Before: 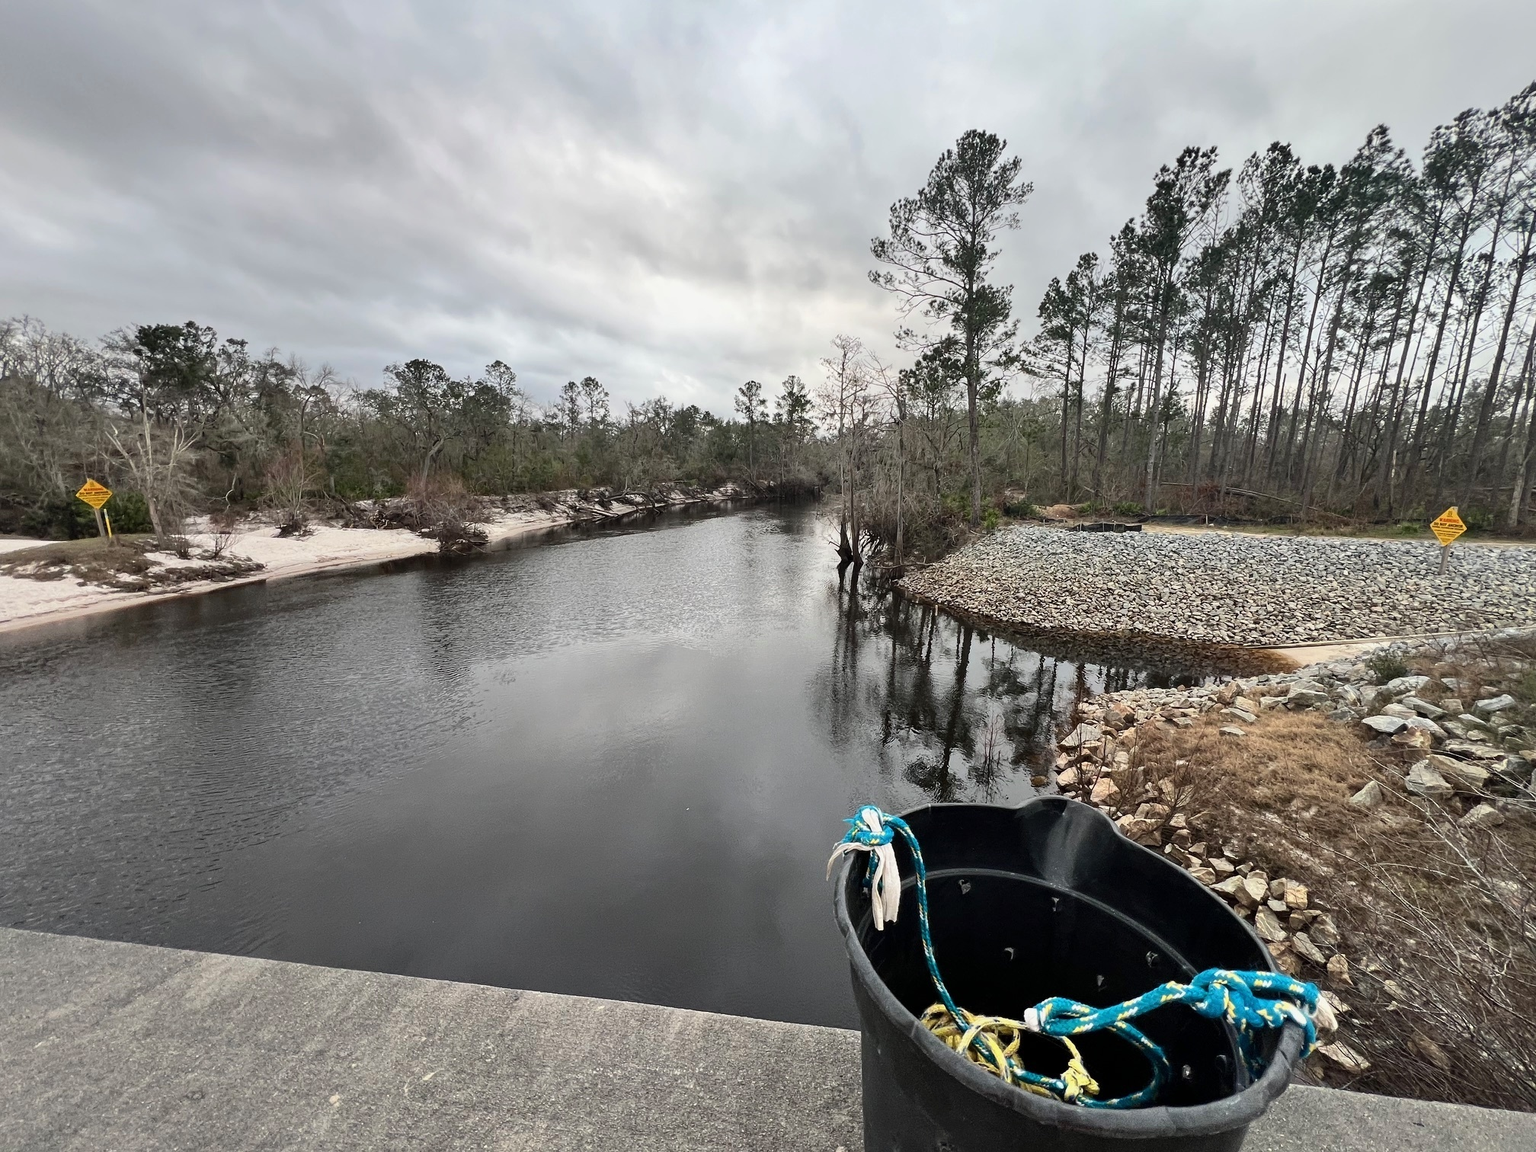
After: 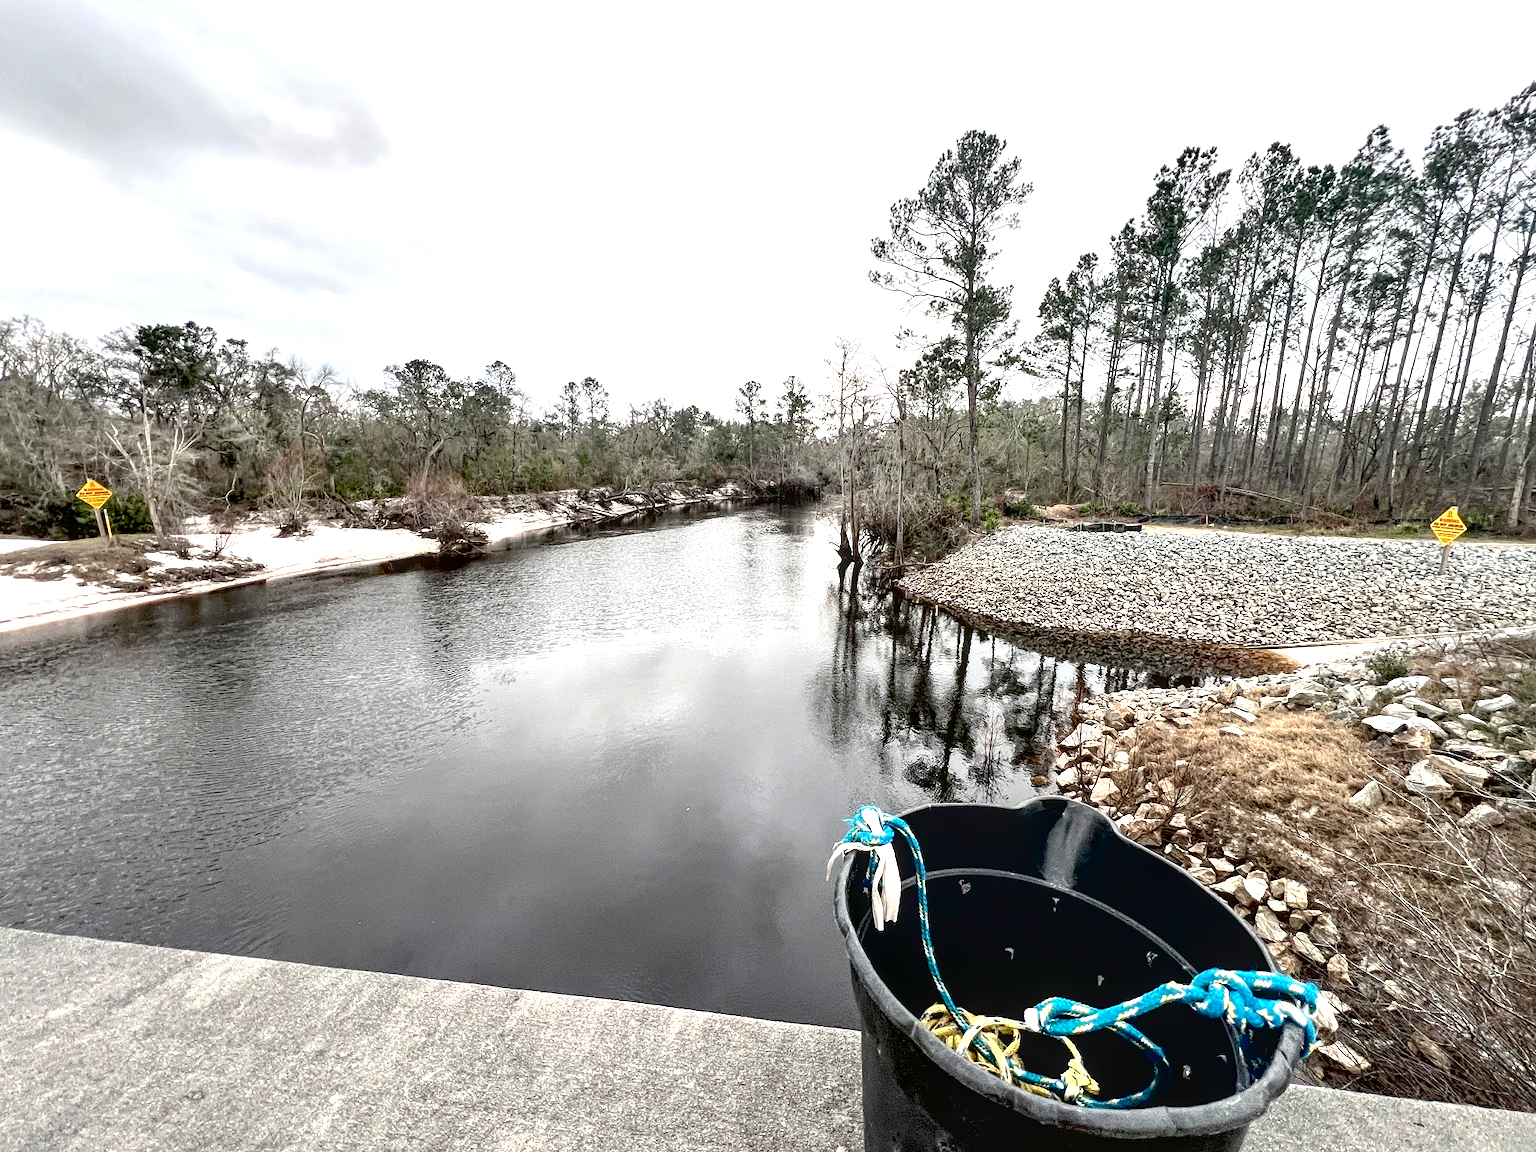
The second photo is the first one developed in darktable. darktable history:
contrast brightness saturation: saturation -0.173
exposure: black level correction 0.011, exposure 1.081 EV, compensate exposure bias true, compensate highlight preservation false
local contrast: on, module defaults
